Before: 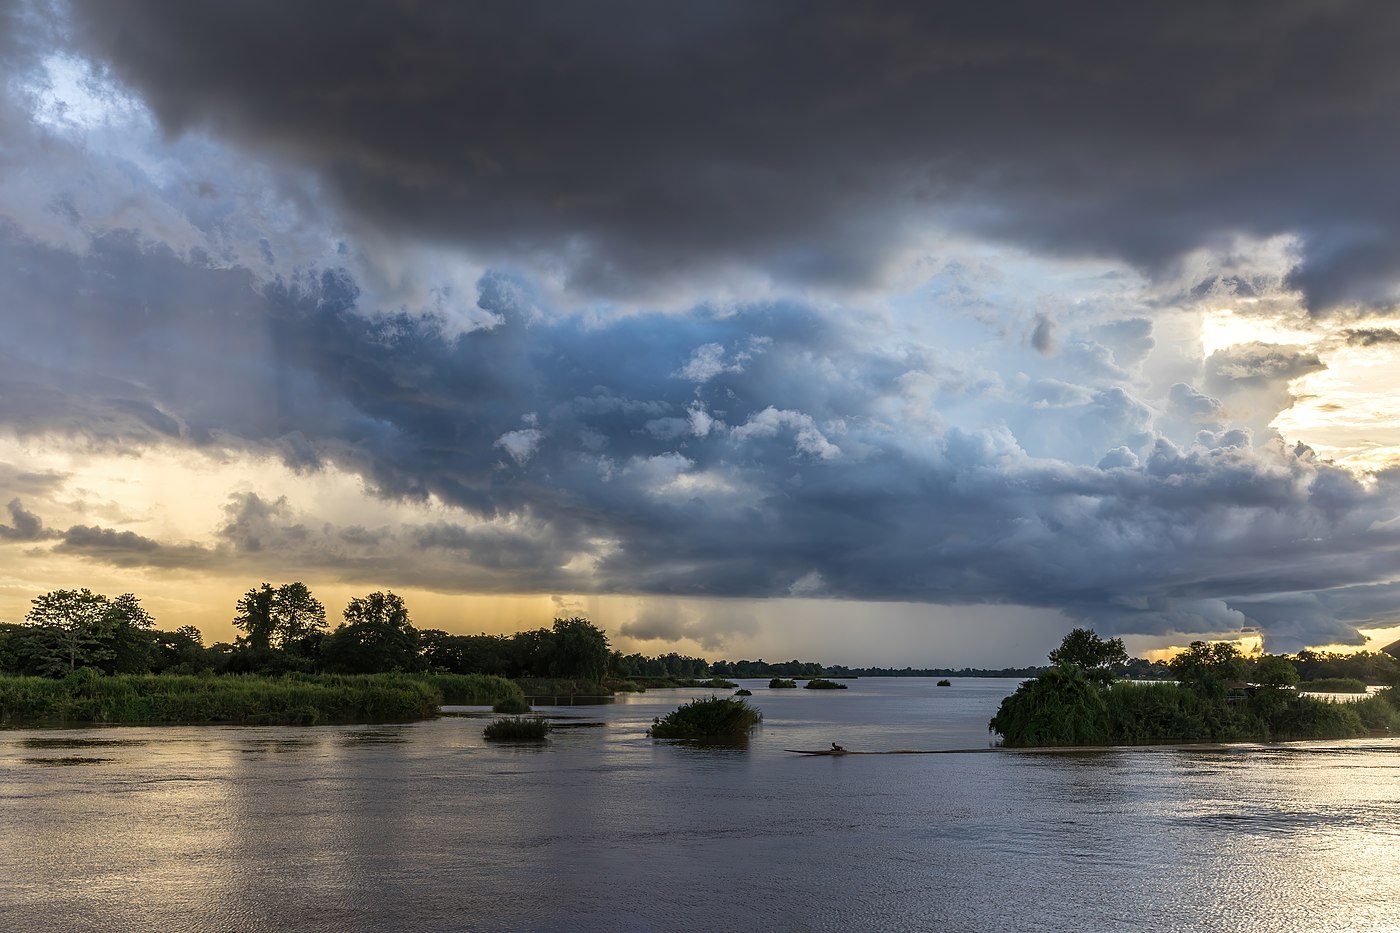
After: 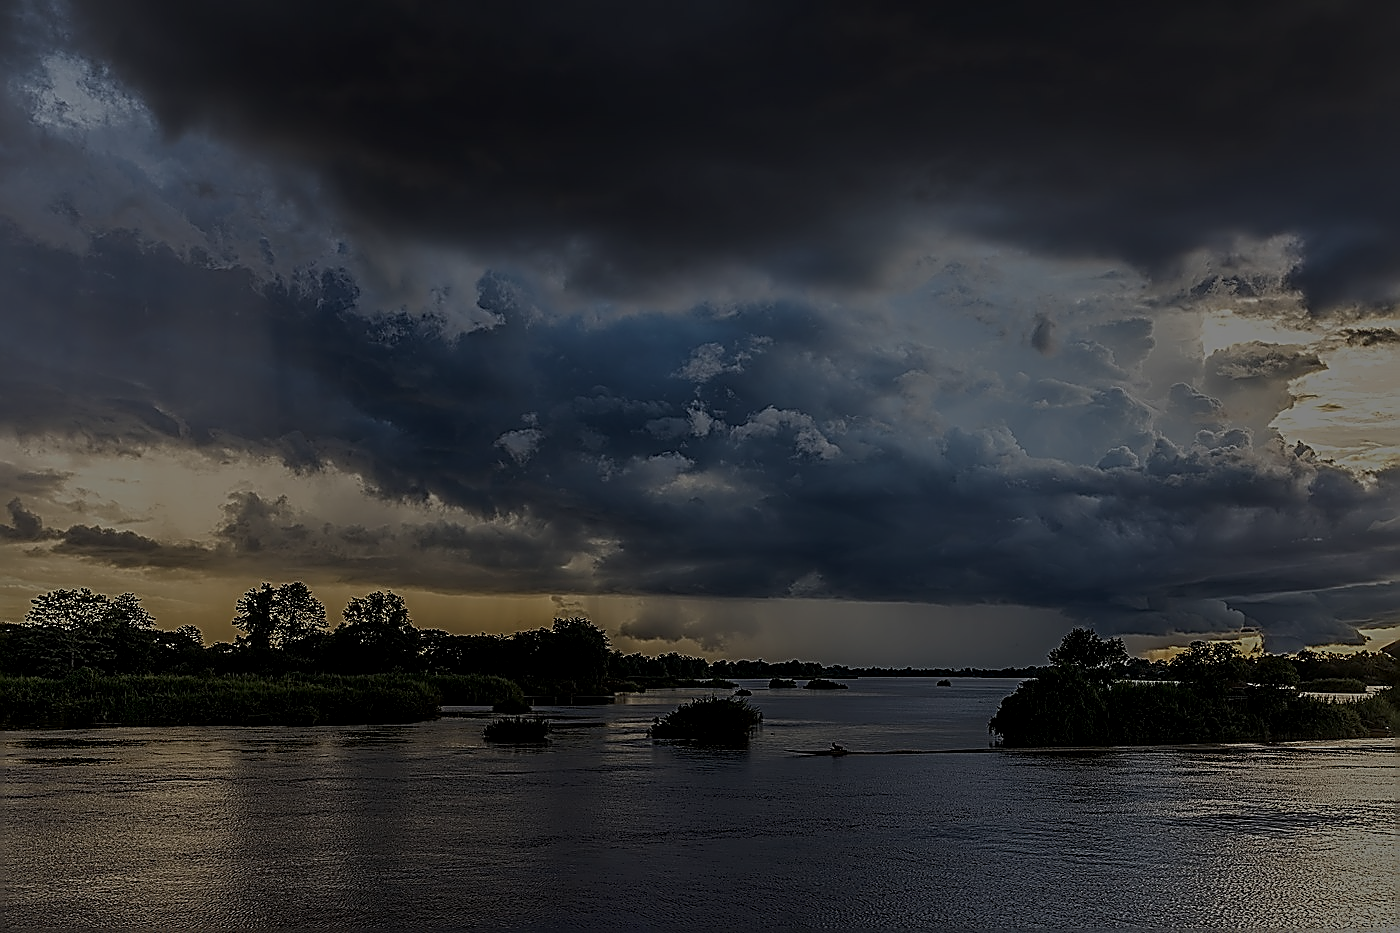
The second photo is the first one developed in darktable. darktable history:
sharpen: amount 2
exposure: exposure -2.446 EV, compensate highlight preservation false
local contrast: on, module defaults
